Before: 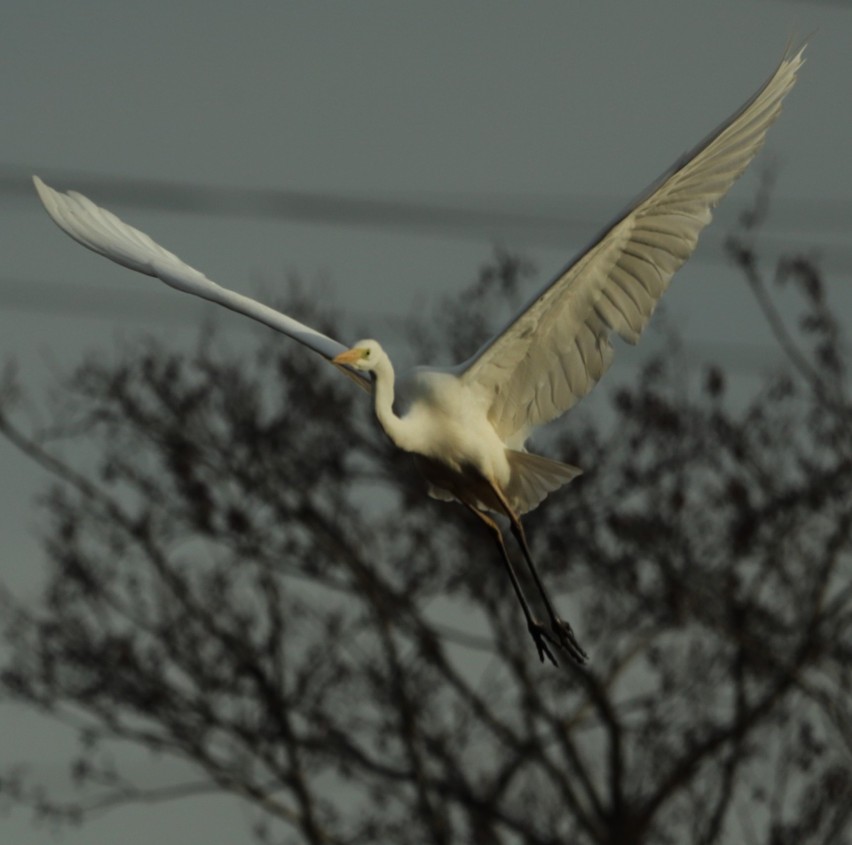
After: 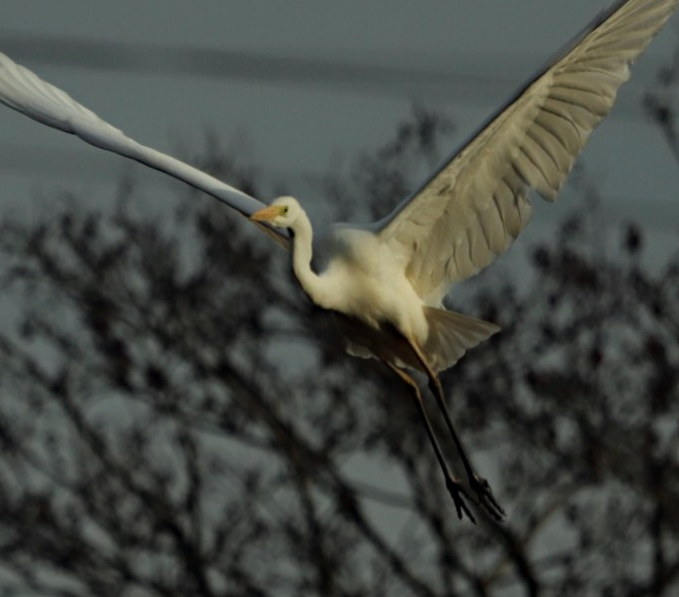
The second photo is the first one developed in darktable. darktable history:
haze removal: compatibility mode true, adaptive false
crop: left 9.701%, top 16.942%, right 10.579%, bottom 12.39%
